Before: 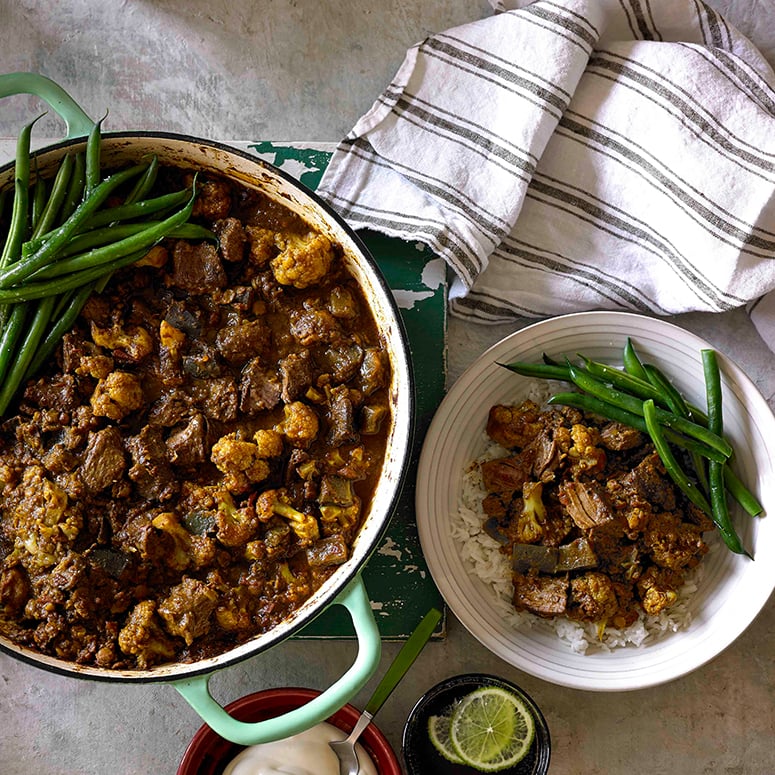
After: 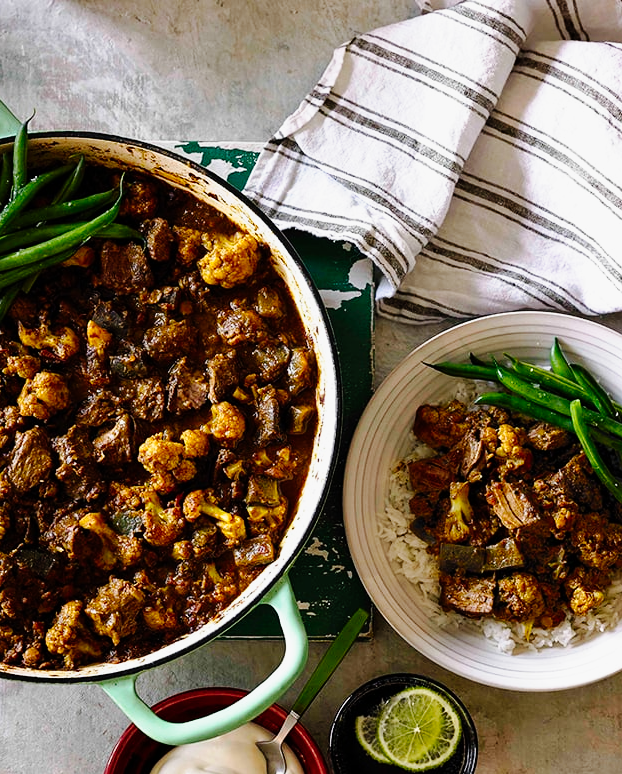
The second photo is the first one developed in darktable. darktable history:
crop and rotate: left 9.546%, right 10.112%
tone curve: curves: ch0 [(0, 0) (0.136, 0.071) (0.346, 0.366) (0.489, 0.573) (0.66, 0.748) (0.858, 0.926) (1, 0.977)]; ch1 [(0, 0) (0.353, 0.344) (0.45, 0.46) (0.498, 0.498) (0.521, 0.512) (0.563, 0.559) (0.592, 0.605) (0.641, 0.673) (1, 1)]; ch2 [(0, 0) (0.333, 0.346) (0.375, 0.375) (0.424, 0.43) (0.476, 0.492) (0.502, 0.502) (0.524, 0.531) (0.579, 0.61) (0.612, 0.644) (0.641, 0.722) (1, 1)], preserve colors none
